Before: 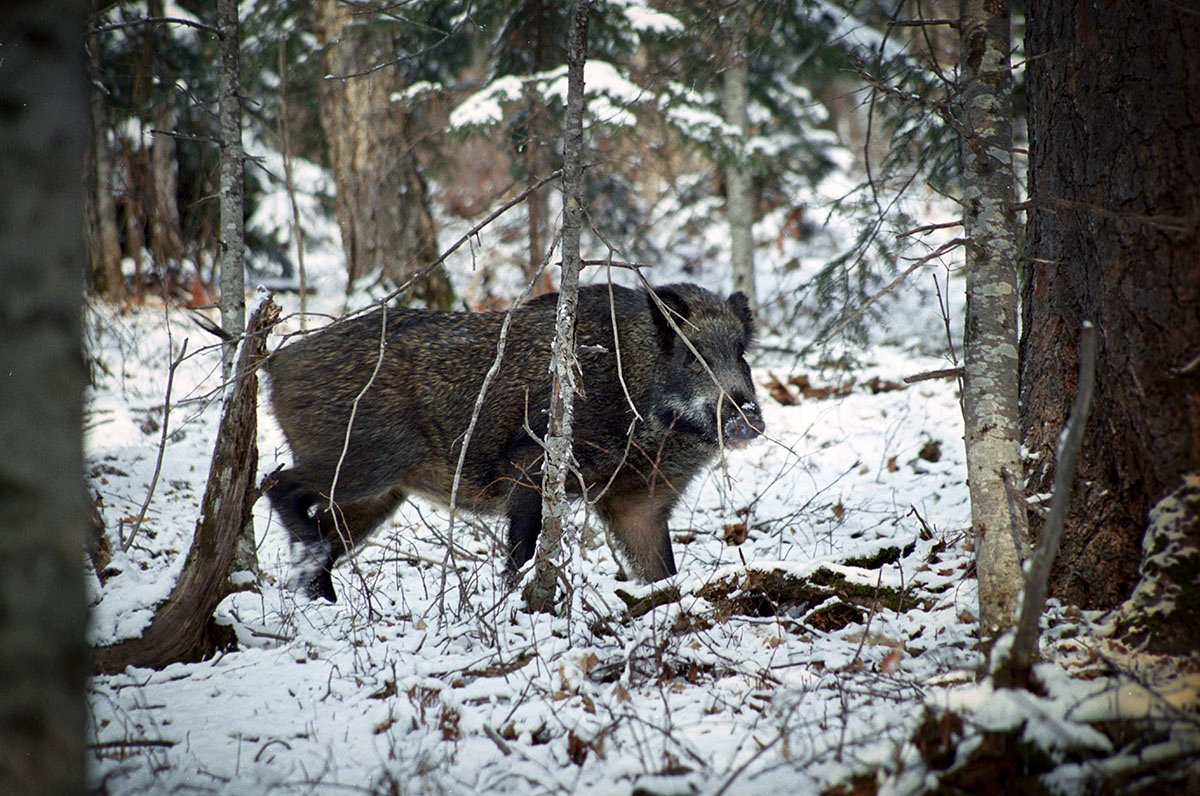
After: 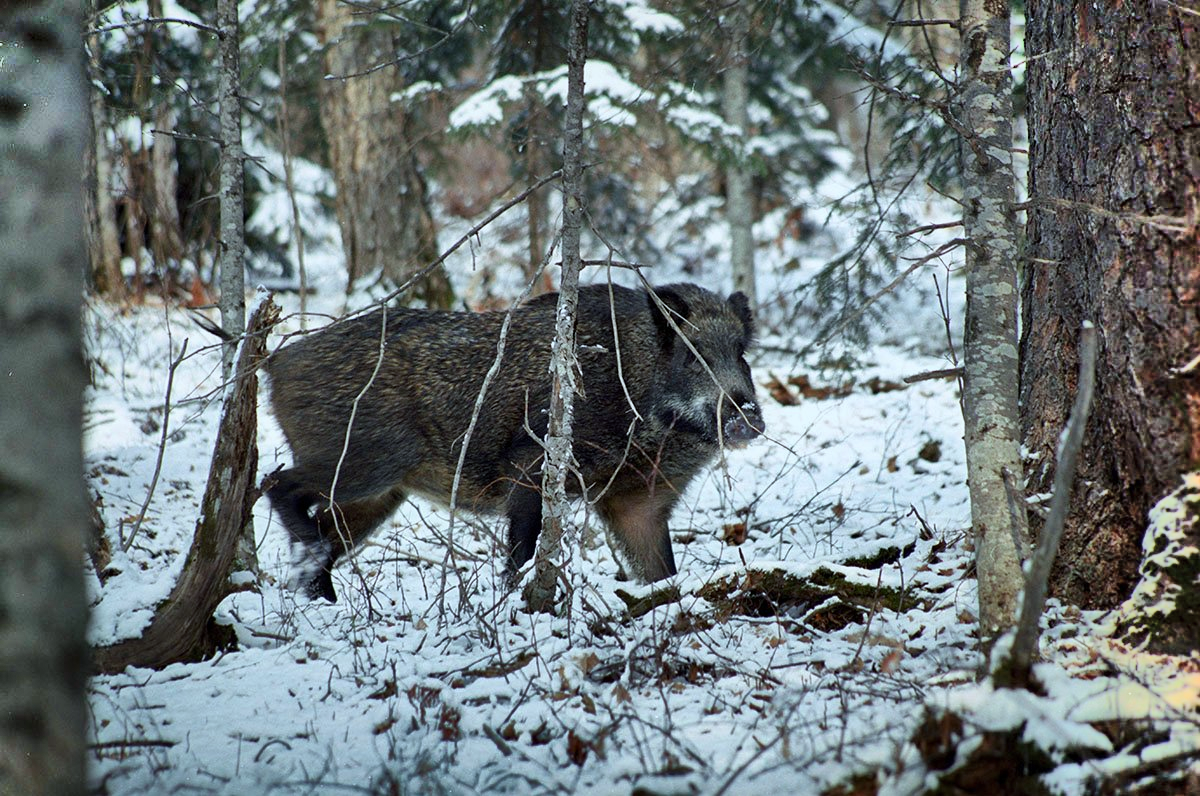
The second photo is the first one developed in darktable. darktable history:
shadows and highlights: radius 123.98, shadows 100, white point adjustment -3, highlights -100, highlights color adjustment 89.84%, soften with gaussian
color calibration: illuminant Planckian (black body), adaptation linear Bradford (ICC v4), x 0.364, y 0.367, temperature 4417.56 K, saturation algorithm version 1 (2020)
